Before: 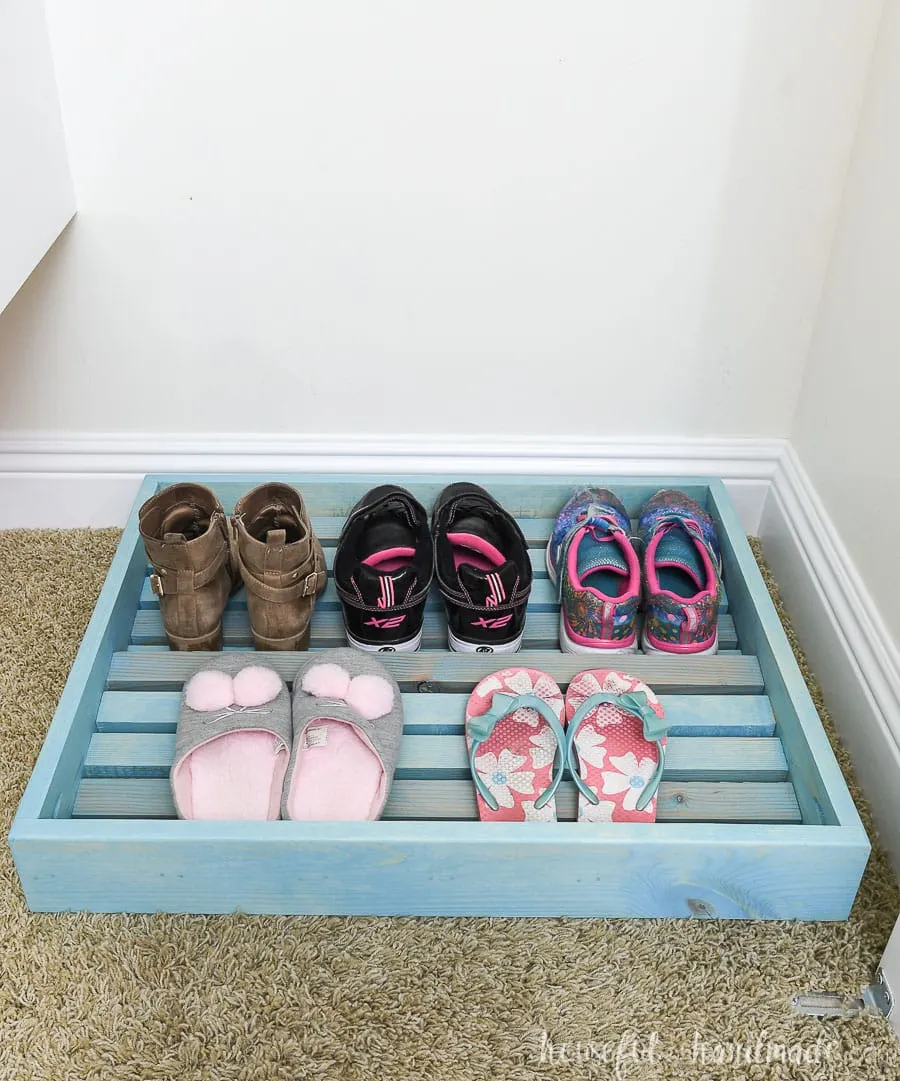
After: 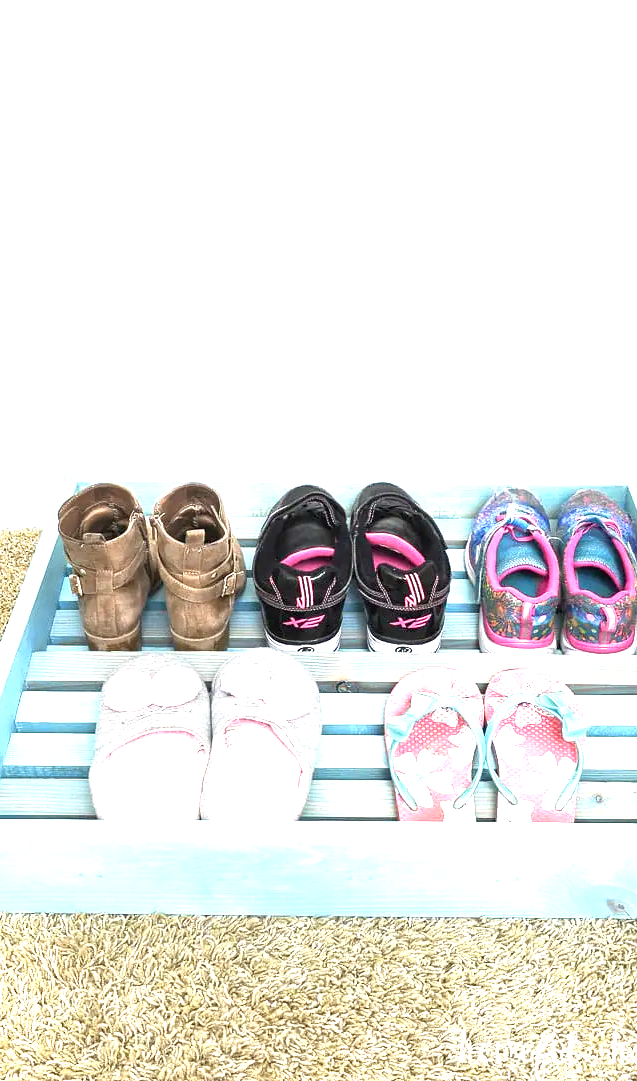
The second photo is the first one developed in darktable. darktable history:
crop and rotate: left 9.061%, right 20.142%
exposure: black level correction 0.001, exposure 1.646 EV, compensate exposure bias true, compensate highlight preservation false
